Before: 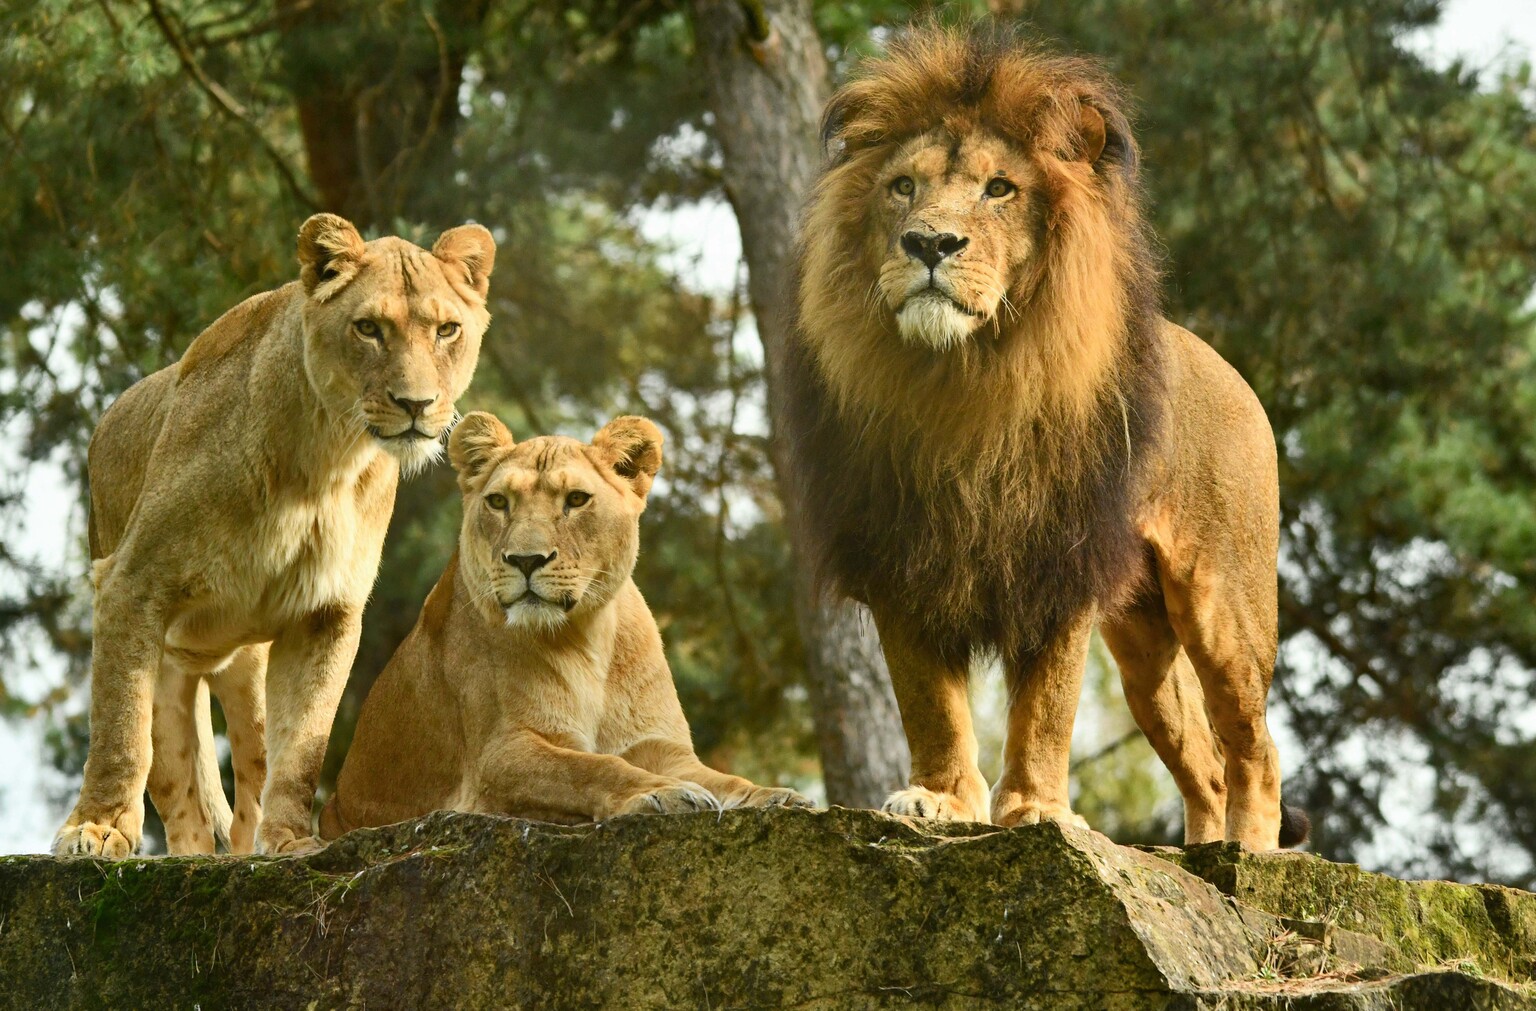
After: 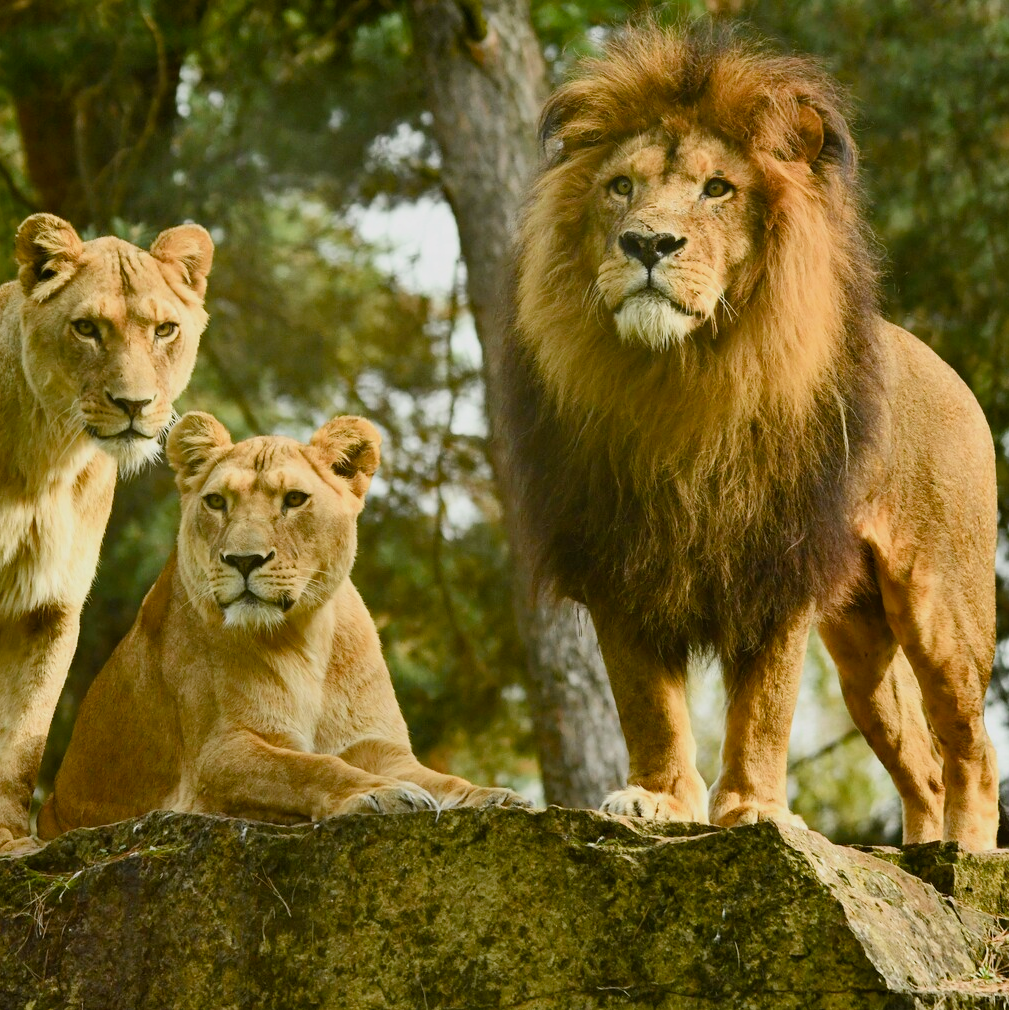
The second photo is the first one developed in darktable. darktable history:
filmic rgb: black relative exposure -14.18 EV, white relative exposure 3.38 EV, hardness 7.85, contrast 0.994
color balance rgb: linear chroma grading › shadows -9.401%, linear chroma grading › global chroma 20.217%, perceptual saturation grading › global saturation 0.174%, perceptual saturation grading › highlights -19.855%, perceptual saturation grading › shadows 19.374%
color correction: highlights b* -0.032
crop and rotate: left 18.424%, right 15.846%
